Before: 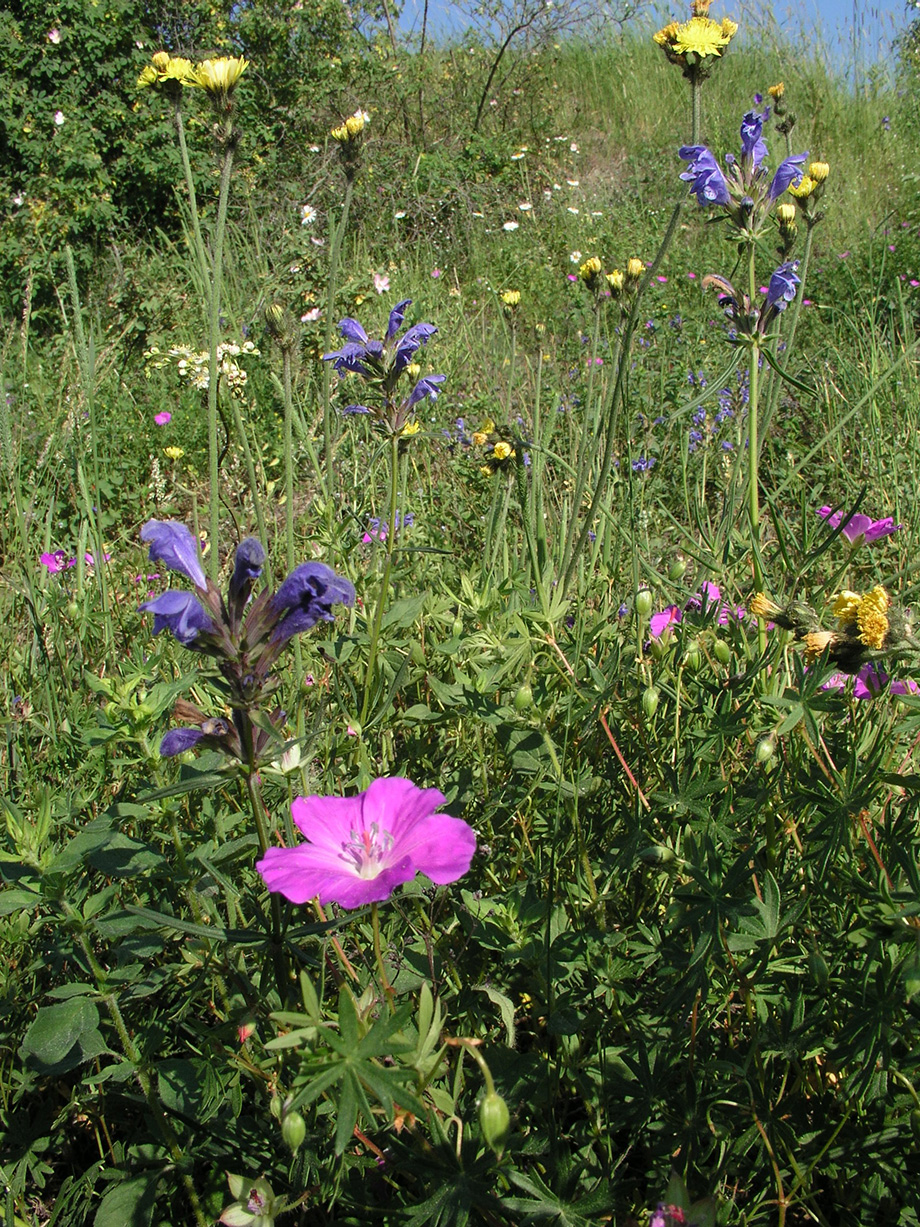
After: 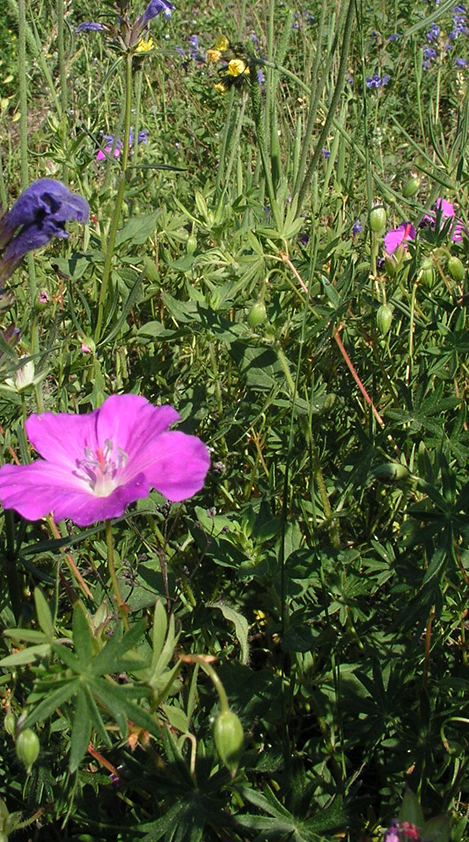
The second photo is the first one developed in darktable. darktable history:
crop and rotate: left 29.096%, top 31.325%, right 19.832%
sharpen: radius 2.913, amount 0.877, threshold 47.318
